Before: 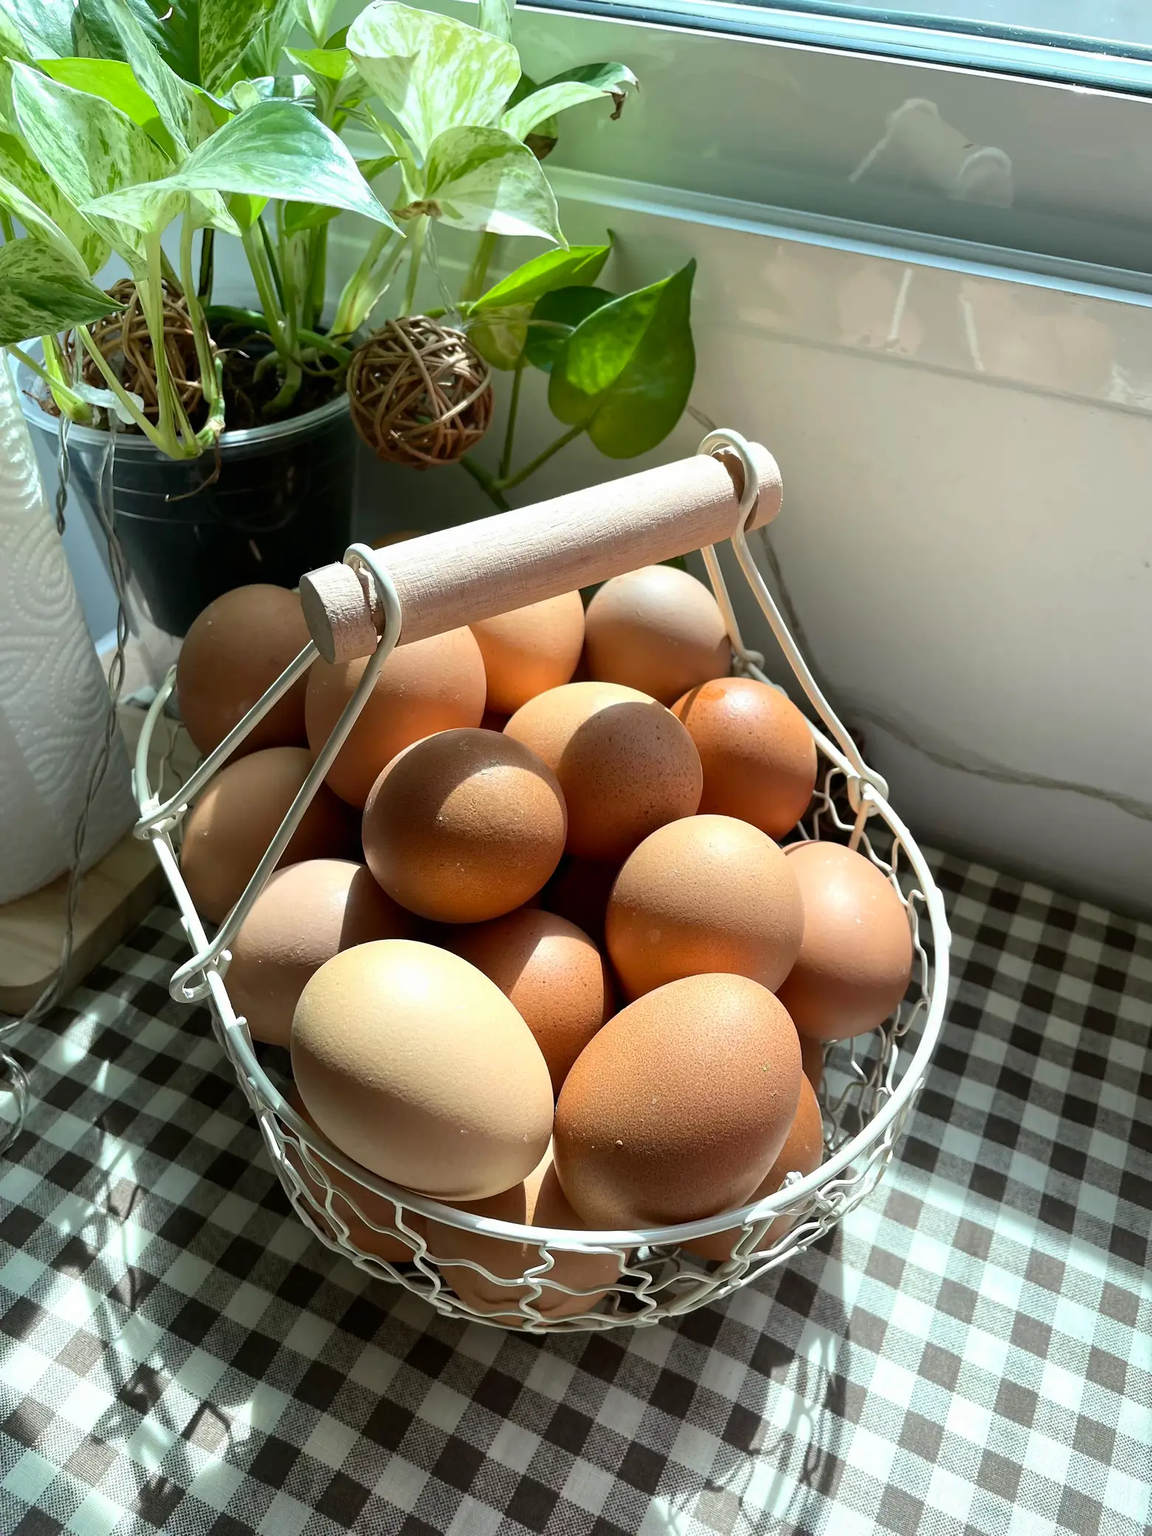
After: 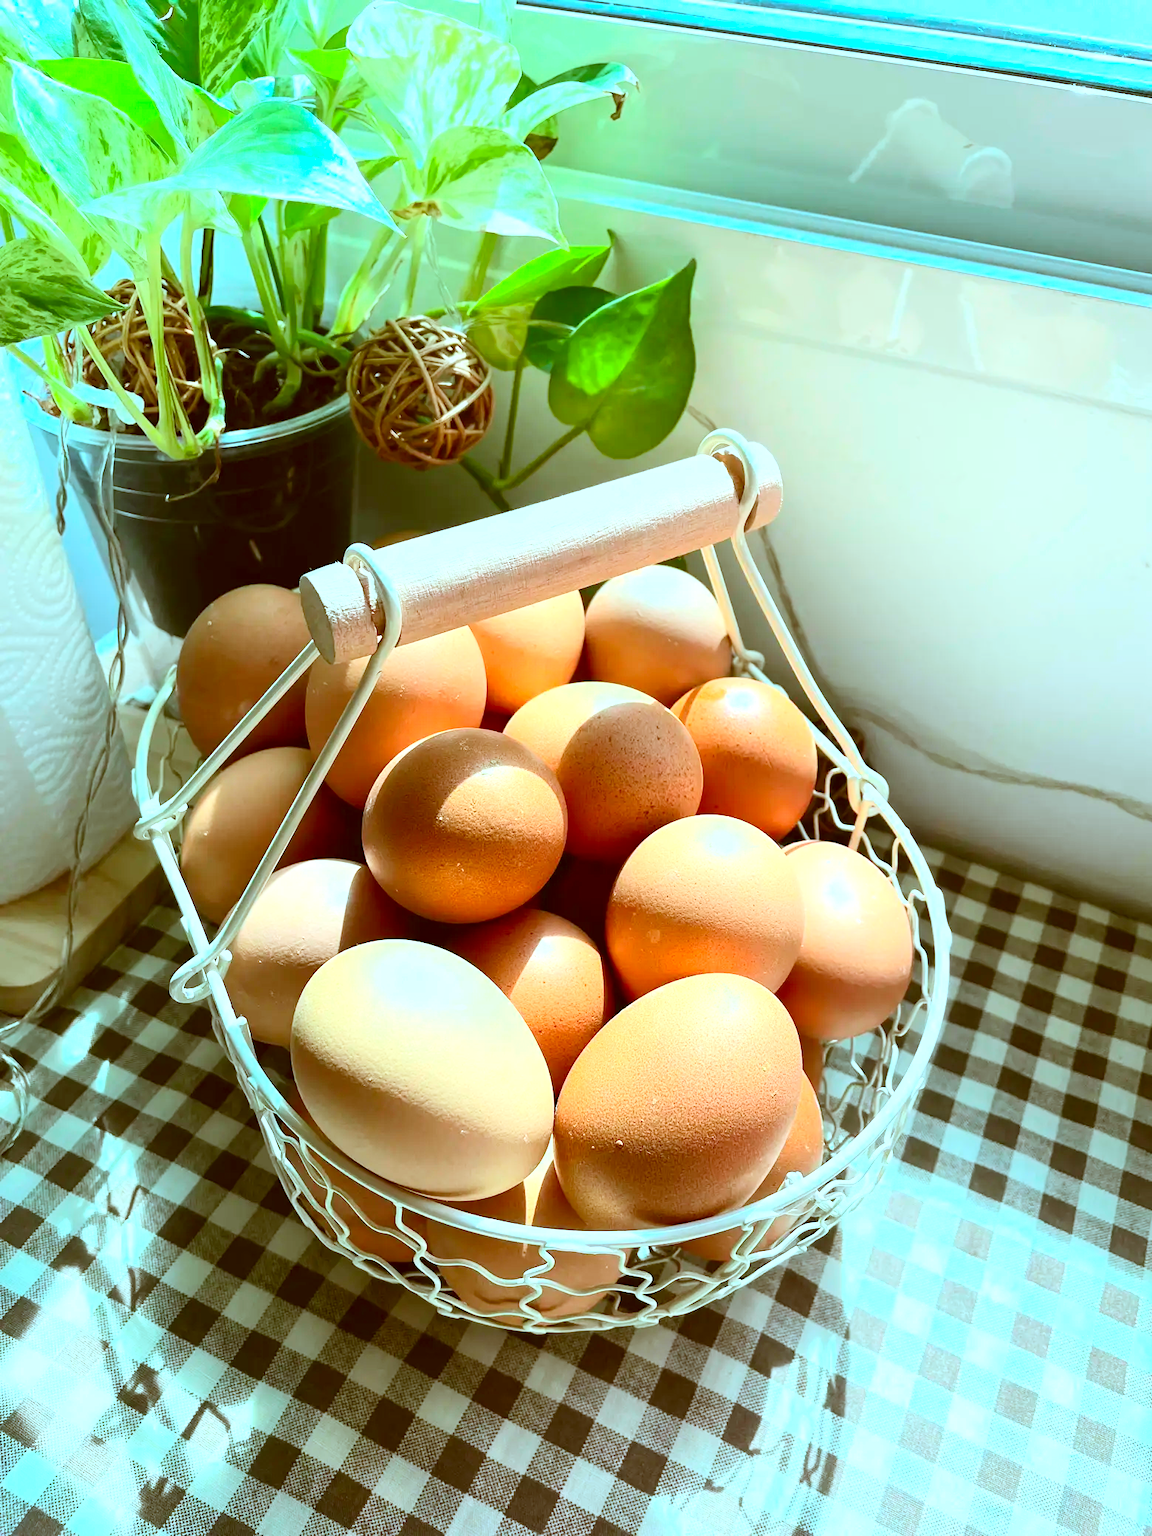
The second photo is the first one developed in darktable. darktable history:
color correction: highlights a* -14.62, highlights b* -16.22, shadows a* 10.12, shadows b* 29.4
contrast brightness saturation: contrast 0.24, brightness 0.26, saturation 0.39
exposure: black level correction 0, exposure 0.6 EV, compensate highlight preservation false
